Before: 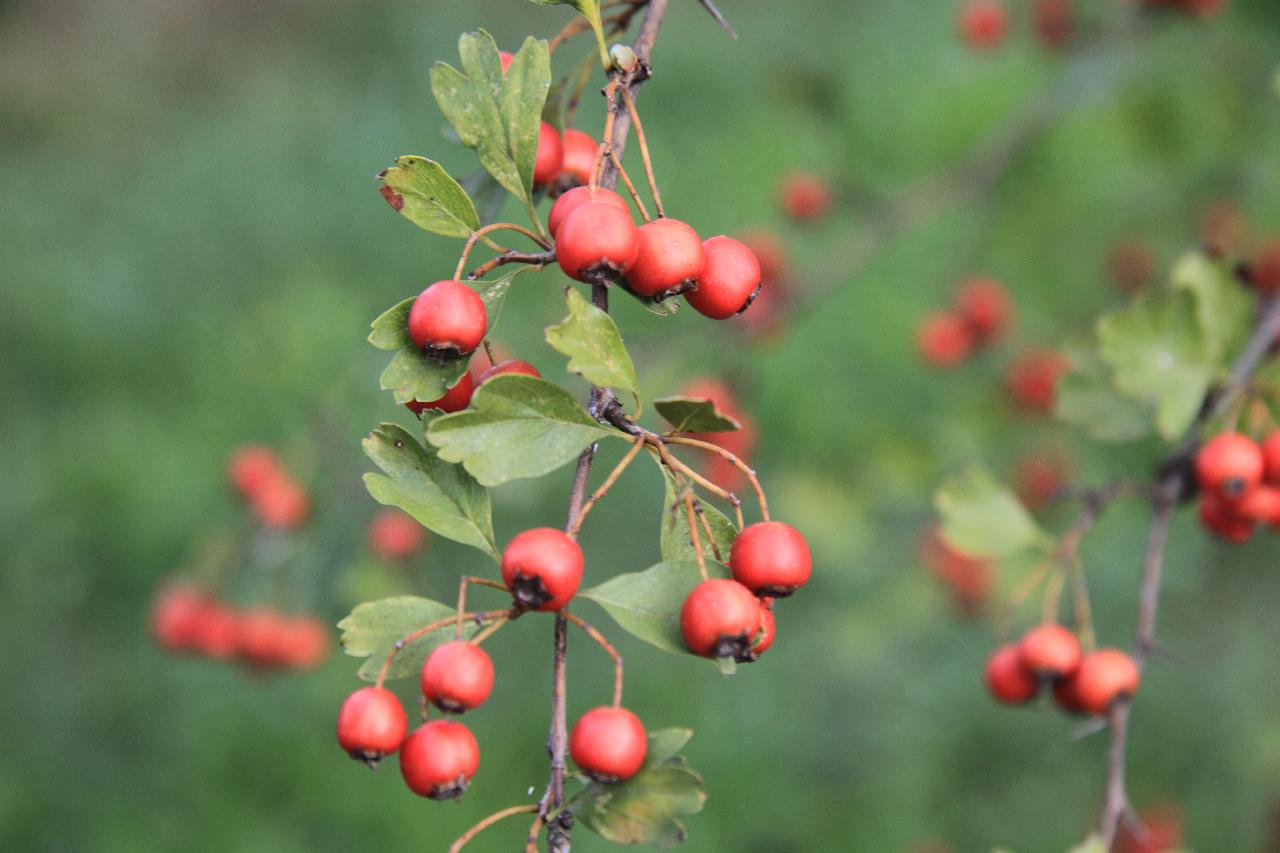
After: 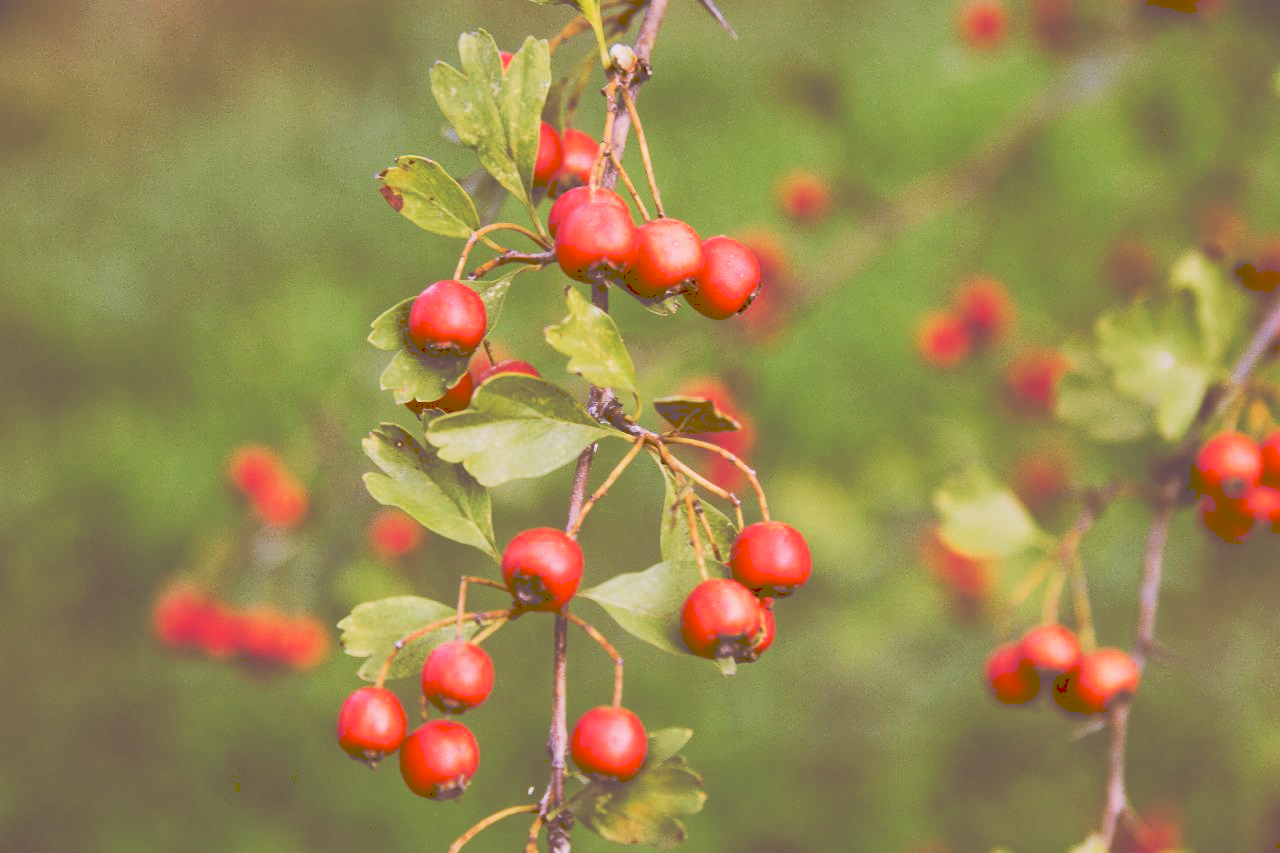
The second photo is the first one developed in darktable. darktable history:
tone curve: curves: ch0 [(0, 0) (0.003, 0.334) (0.011, 0.338) (0.025, 0.338) (0.044, 0.338) (0.069, 0.339) (0.1, 0.342) (0.136, 0.343) (0.177, 0.349) (0.224, 0.36) (0.277, 0.385) (0.335, 0.42) (0.399, 0.465) (0.468, 0.535) (0.543, 0.632) (0.623, 0.73) (0.709, 0.814) (0.801, 0.879) (0.898, 0.935) (1, 1)], preserve colors none
color look up table: target L [96.46, 94.93, 93.58, 89.1, 80.97, 77.63, 70.95, 73.93, 65.95, 59.81, 57.85, 52.67, 48.4, 41.92, 37.83, 15.49, 10.17, 78.82, 59.85, 69.66, 61.51, 49.31, 58.82, 43.89, 54.31, 43.32, 36.43, 24.92, 30.77, 20.65, 17.08, 86.48, 79.15, 70.1, 57.57, 51.92, 60.81, 49.4, 43.93, 33.77, 31.73, 26.61, 19.24, 11.36, 84.14, 74.1, 61.72, 43.22, 30.8], target a [12.74, 2.975, -16.42, -13.48, -43.06, -58.11, -34.9, -15.68, -13.85, 4.382, -8.882, -24.54, -23.92, -3.328, -7.587, 36.94, 45.81, 21.21, 47.51, 25.75, 35.38, 64.32, 20.44, 77.18, 31.66, 29.83, 57.7, 73.01, 19.64, 51.92, 59.01, 27.07, 17.11, 53.58, 16.06, 68.26, 36.06, 38.76, 13.07, 32.19, 64.62, 49.27, 30.92, 48.08, -25.43, -0.638, -1.862, -1.782, 0.038], target b [5.225, 31.43, 75.5, 4.226, 31, 49.71, 85.07, 10.26, 42.7, 102.35, 5.346, 17.9, 82.7, 71.61, 64.42, 26.1, 16.93, 30.76, 8.225, 44.23, 105.2, 83.5, 8.265, 10.68, 92.8, 60.9, 62.22, 42.27, 52.29, 34.99, 28.77, -11.6, -3.625, -40.22, -28.82, -13.05, -51.63, -19.32, -3.563, -54.77, -53.23, -28.69, -0.004, 18.79, -18.76, -21.72, -47.24, -25.2, 10.03], num patches 49
